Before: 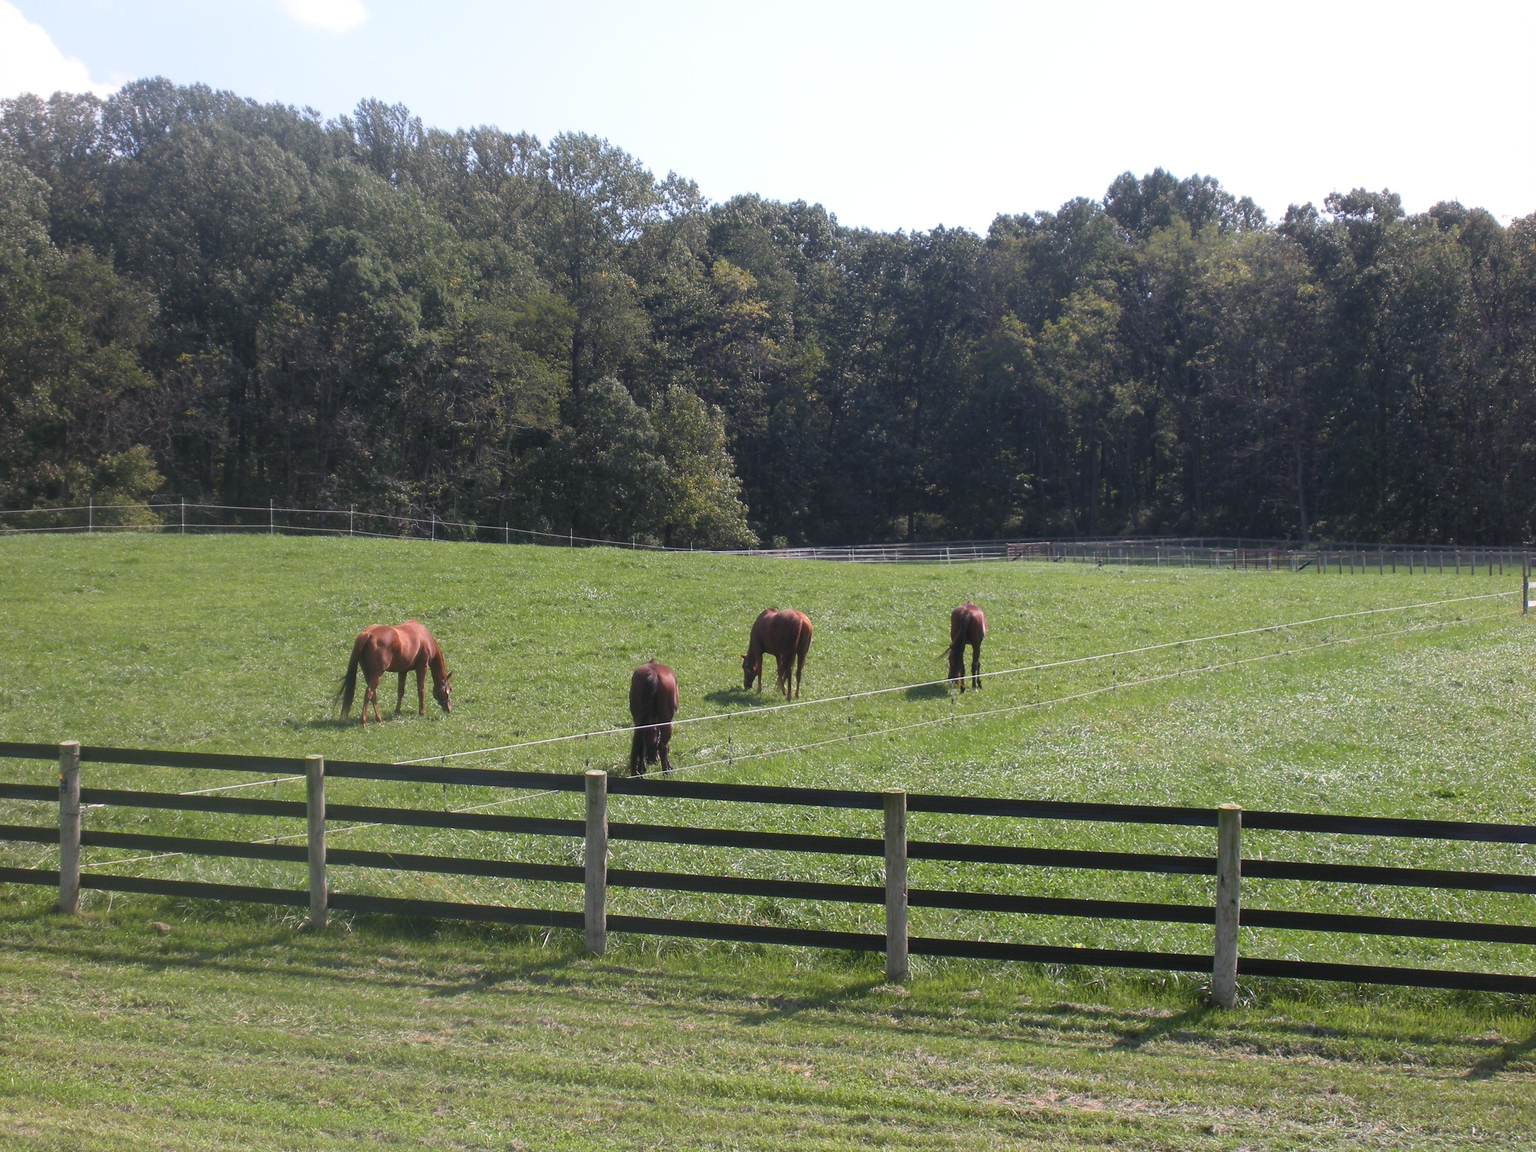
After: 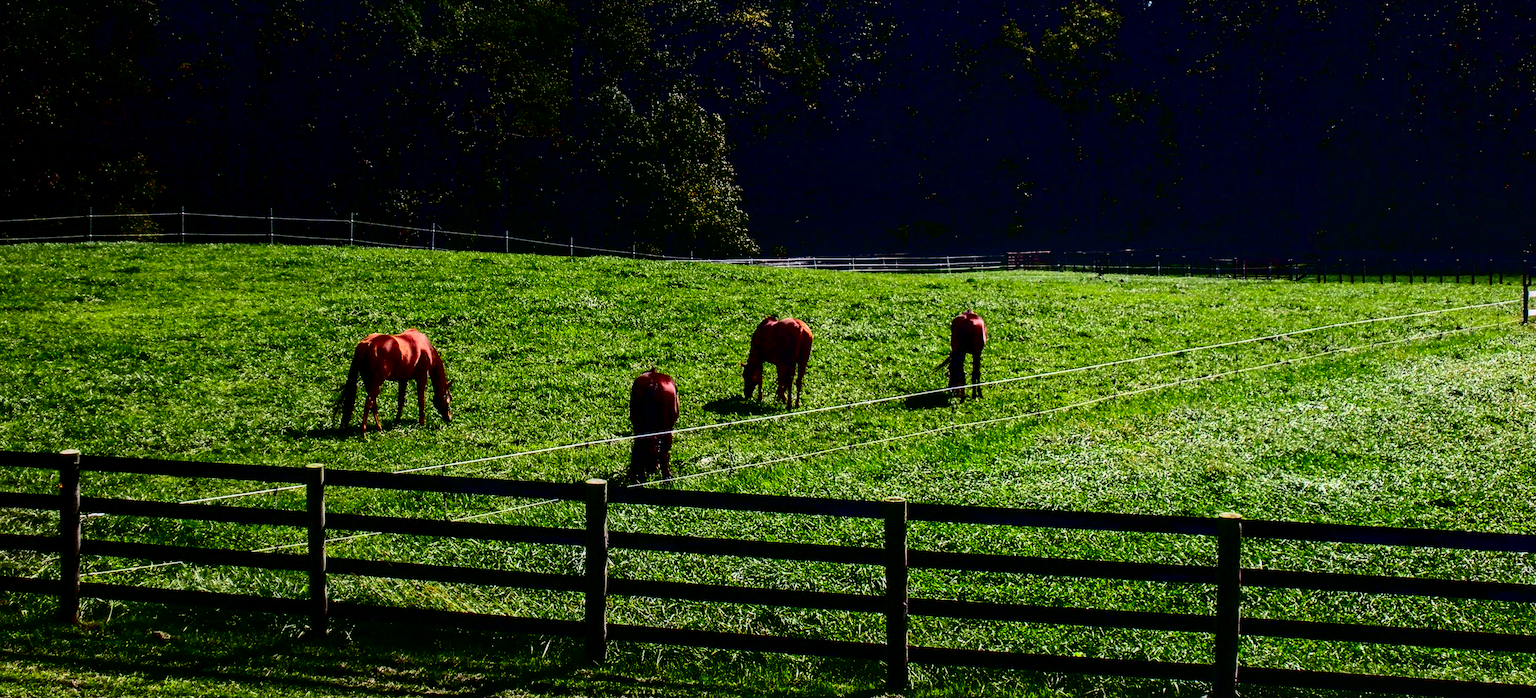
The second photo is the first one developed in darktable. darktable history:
contrast brightness saturation: contrast 0.77, brightness -1, saturation 1
local contrast: on, module defaults
crop and rotate: top 25.357%, bottom 13.942%
white balance: red 0.978, blue 0.999
